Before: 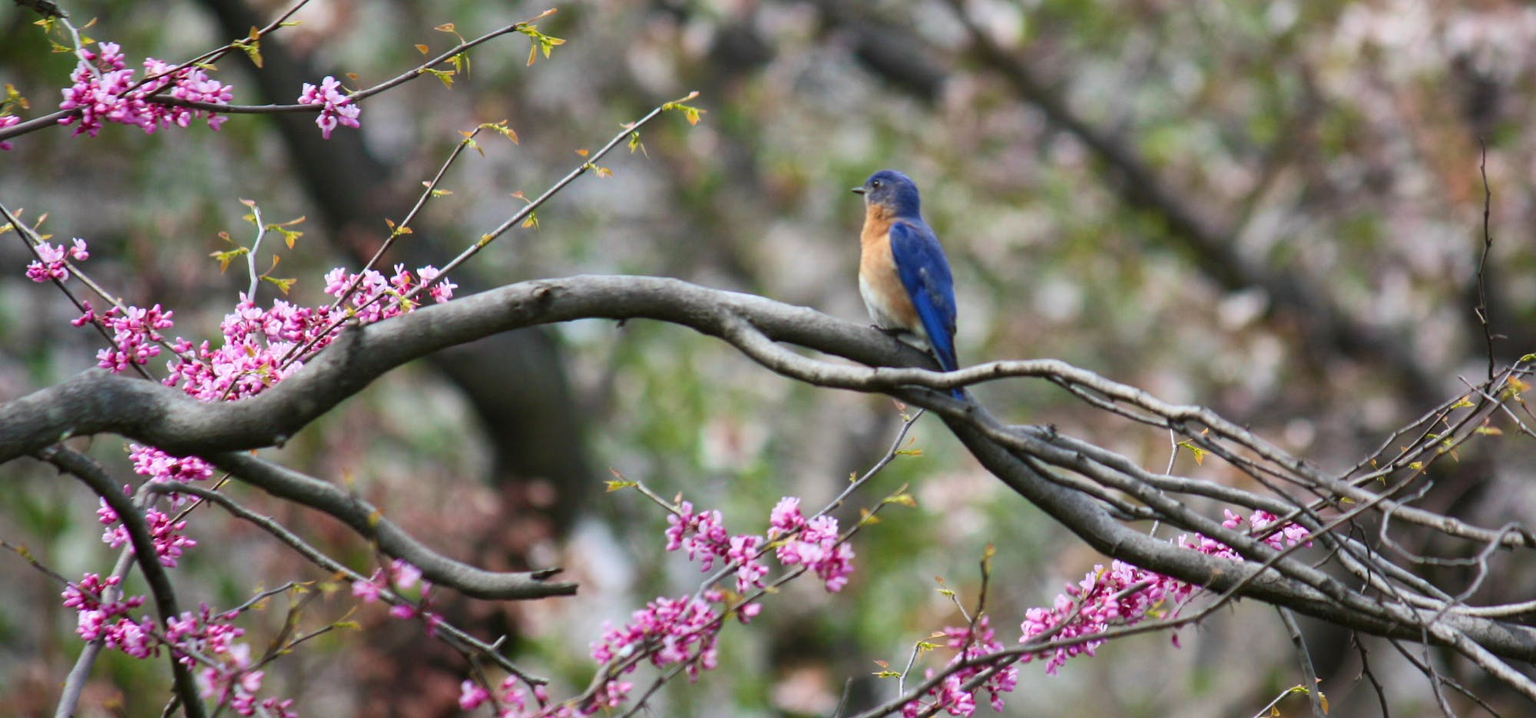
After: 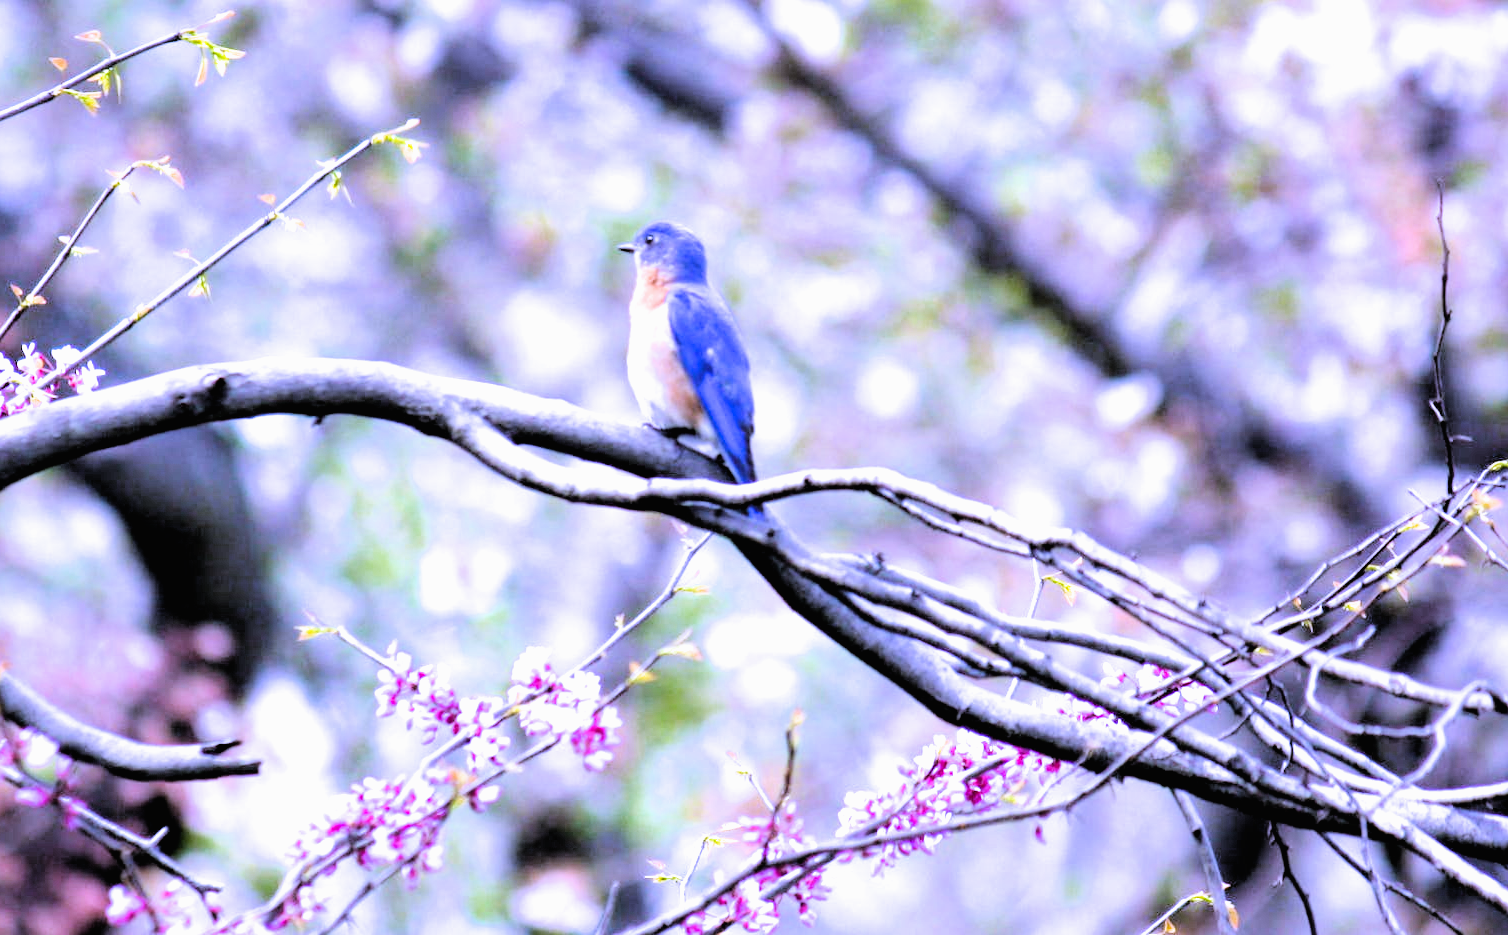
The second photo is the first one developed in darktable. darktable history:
crop and rotate: left 24.6%
filmic rgb: black relative exposure -3.31 EV, white relative exposure 3.45 EV, hardness 2.36, contrast 1.103
white balance: red 0.98, blue 1.61
contrast brightness saturation: contrast -0.02, brightness -0.01, saturation 0.03
color calibration: illuminant same as pipeline (D50), x 0.346, y 0.359, temperature 5002.42 K
exposure: black level correction 0.001, exposure 1.3 EV, compensate highlight preservation false
tone equalizer: -8 EV -0.75 EV, -7 EV -0.7 EV, -6 EV -0.6 EV, -5 EV -0.4 EV, -3 EV 0.4 EV, -2 EV 0.6 EV, -1 EV 0.7 EV, +0 EV 0.75 EV, edges refinement/feathering 500, mask exposure compensation -1.57 EV, preserve details no
